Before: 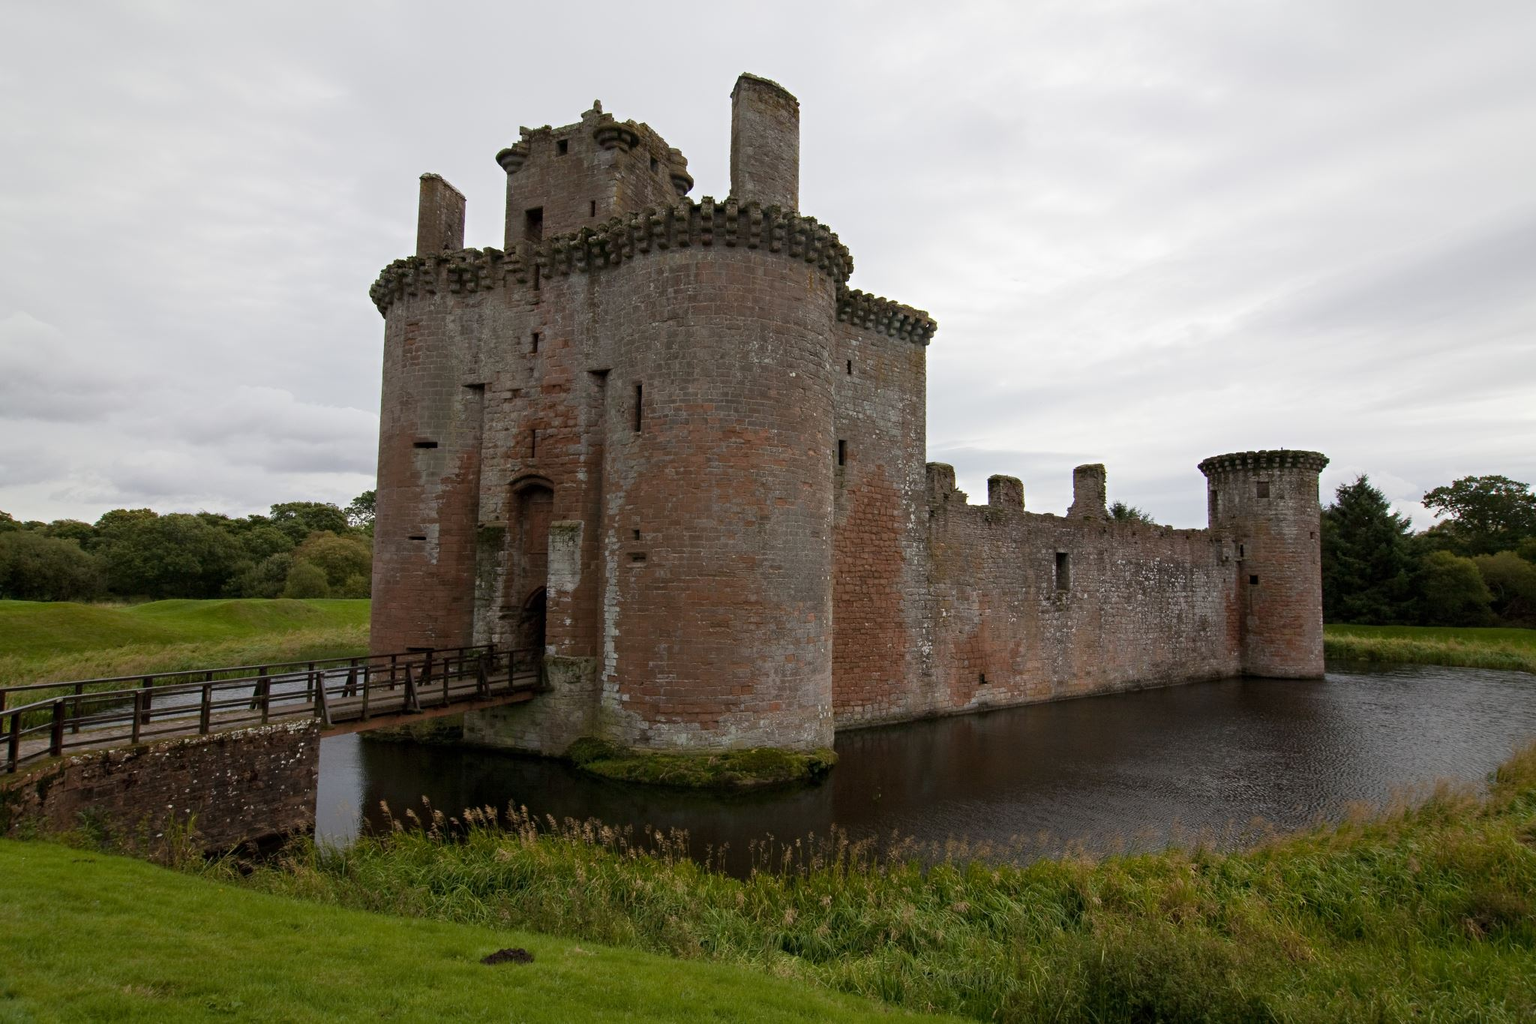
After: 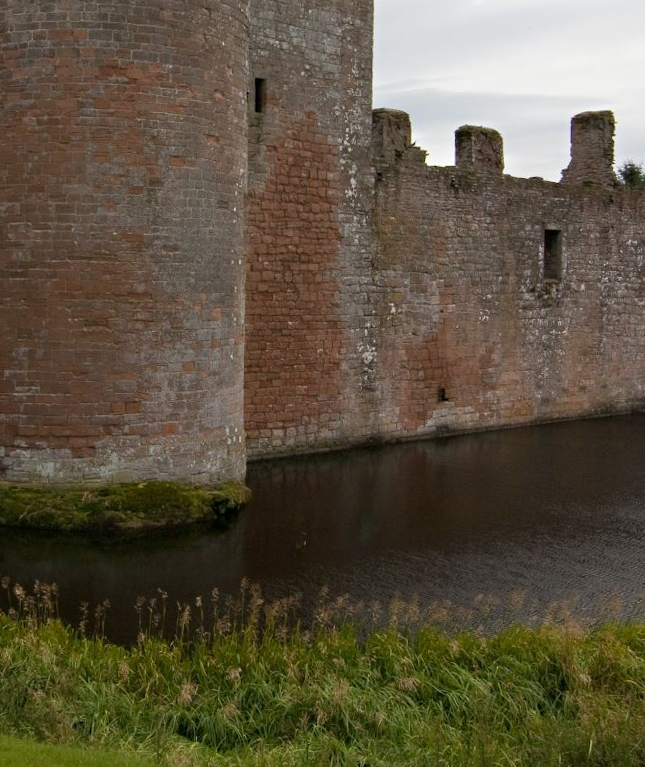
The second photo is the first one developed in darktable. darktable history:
rotate and perspective: rotation 0.074°, lens shift (vertical) 0.096, lens shift (horizontal) -0.041, crop left 0.043, crop right 0.952, crop top 0.024, crop bottom 0.979
crop: left 40.878%, top 39.176%, right 25.993%, bottom 3.081%
